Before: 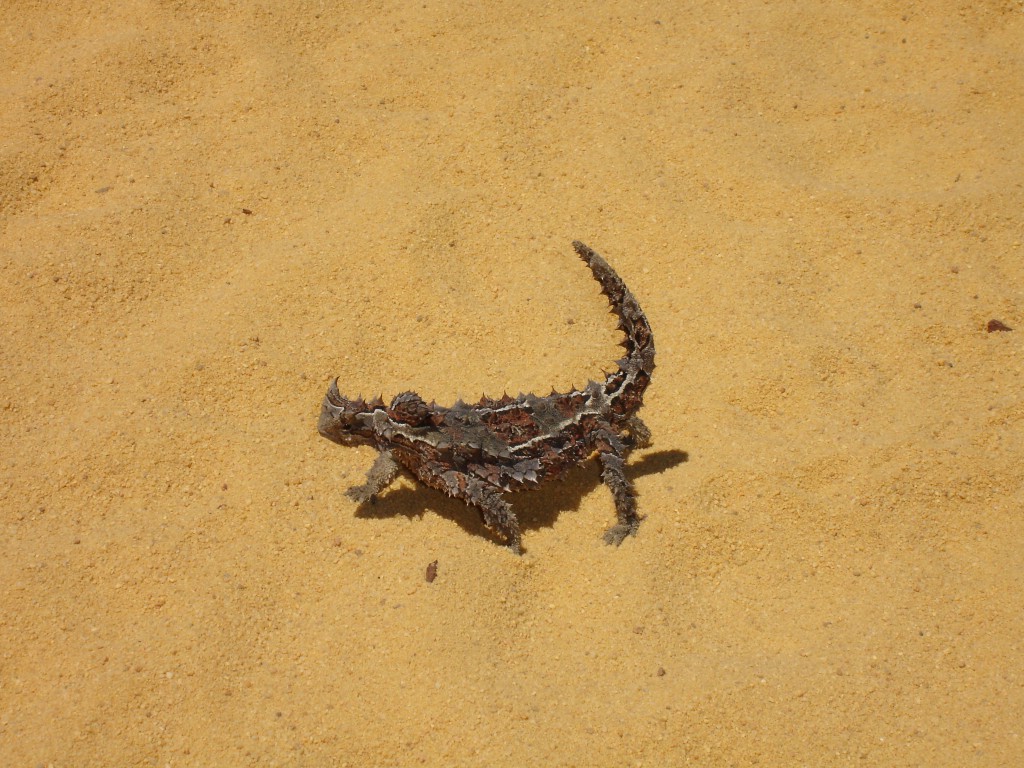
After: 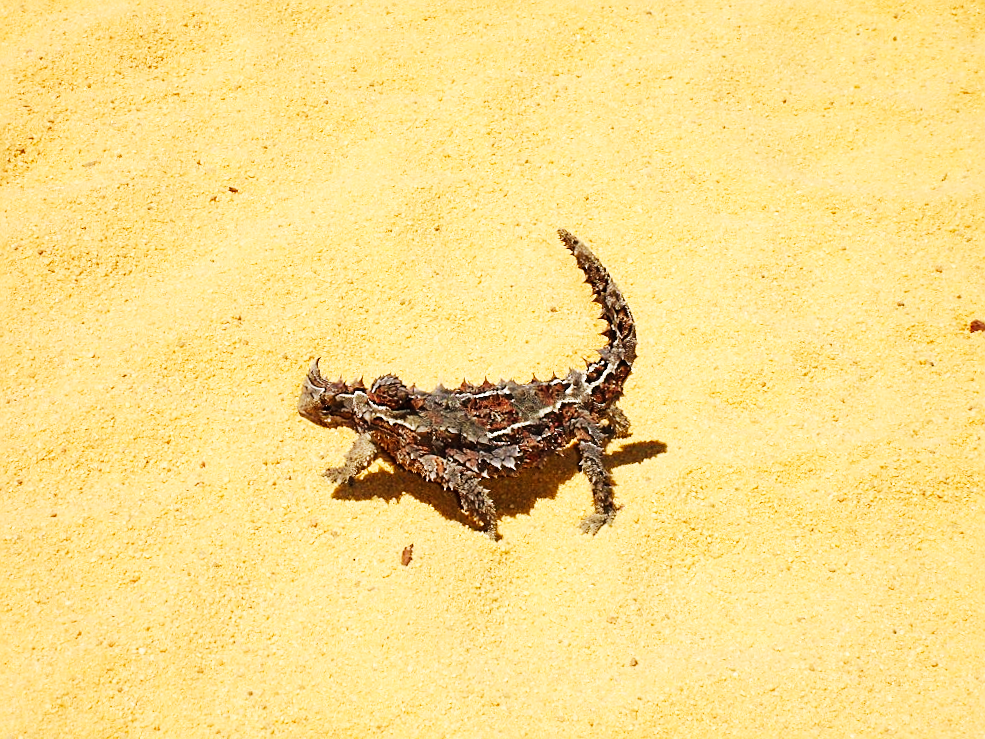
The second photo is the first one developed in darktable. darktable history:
sharpen: on, module defaults
crop and rotate: angle -1.69°
base curve: curves: ch0 [(0, 0) (0.007, 0.004) (0.027, 0.03) (0.046, 0.07) (0.207, 0.54) (0.442, 0.872) (0.673, 0.972) (1, 1)], preserve colors none
